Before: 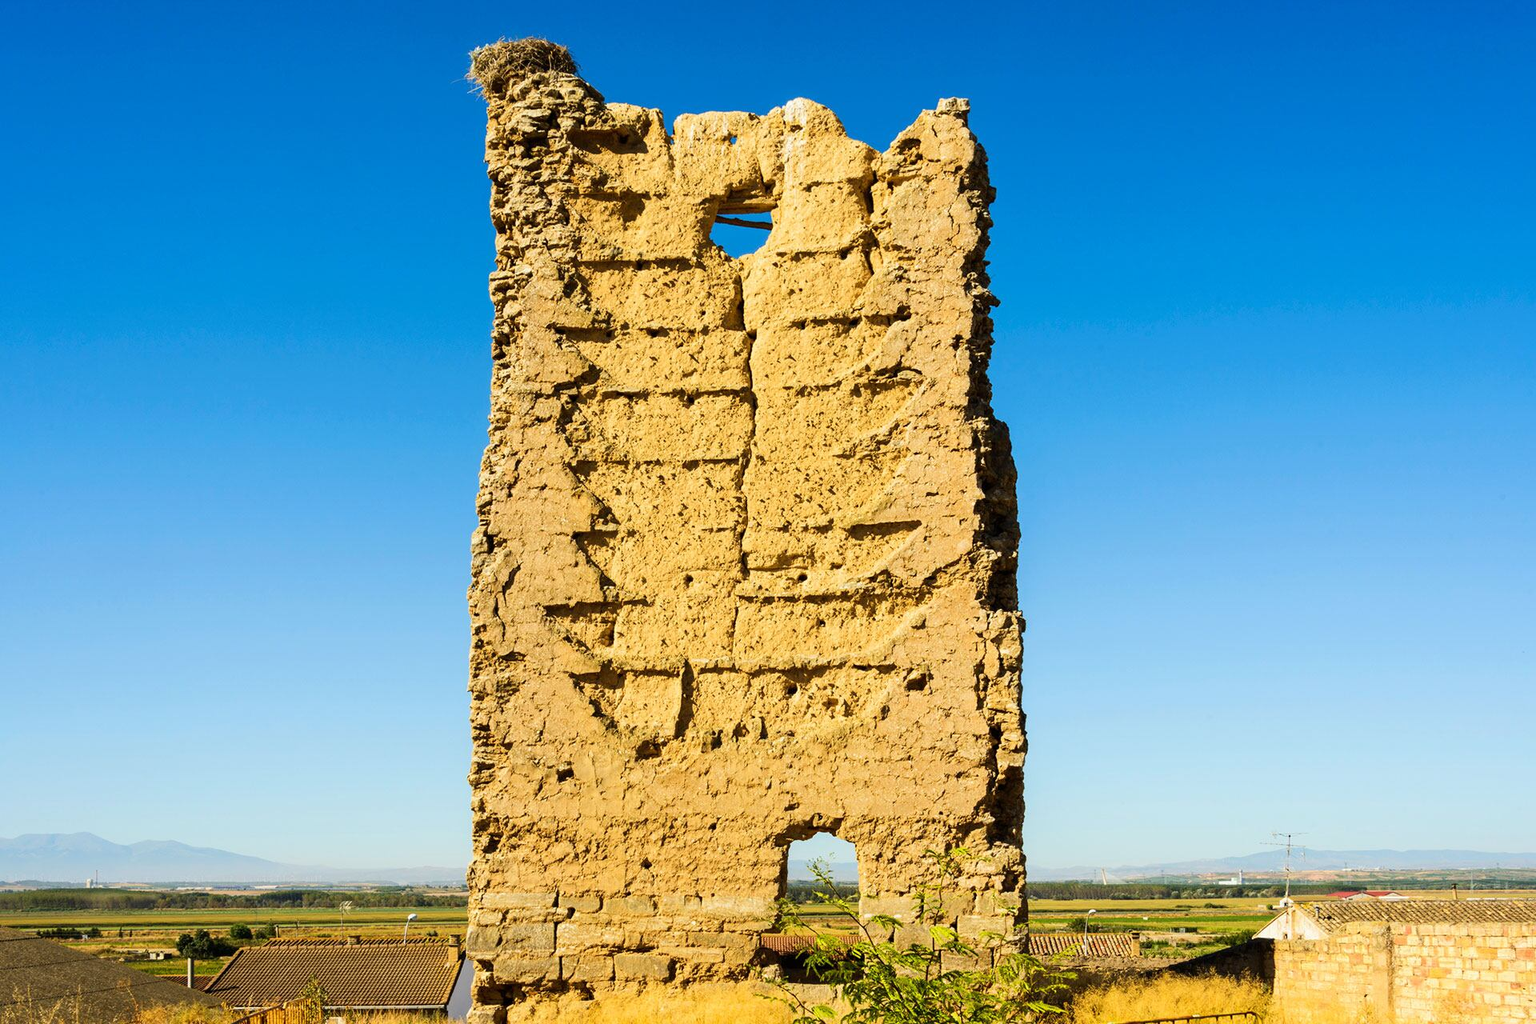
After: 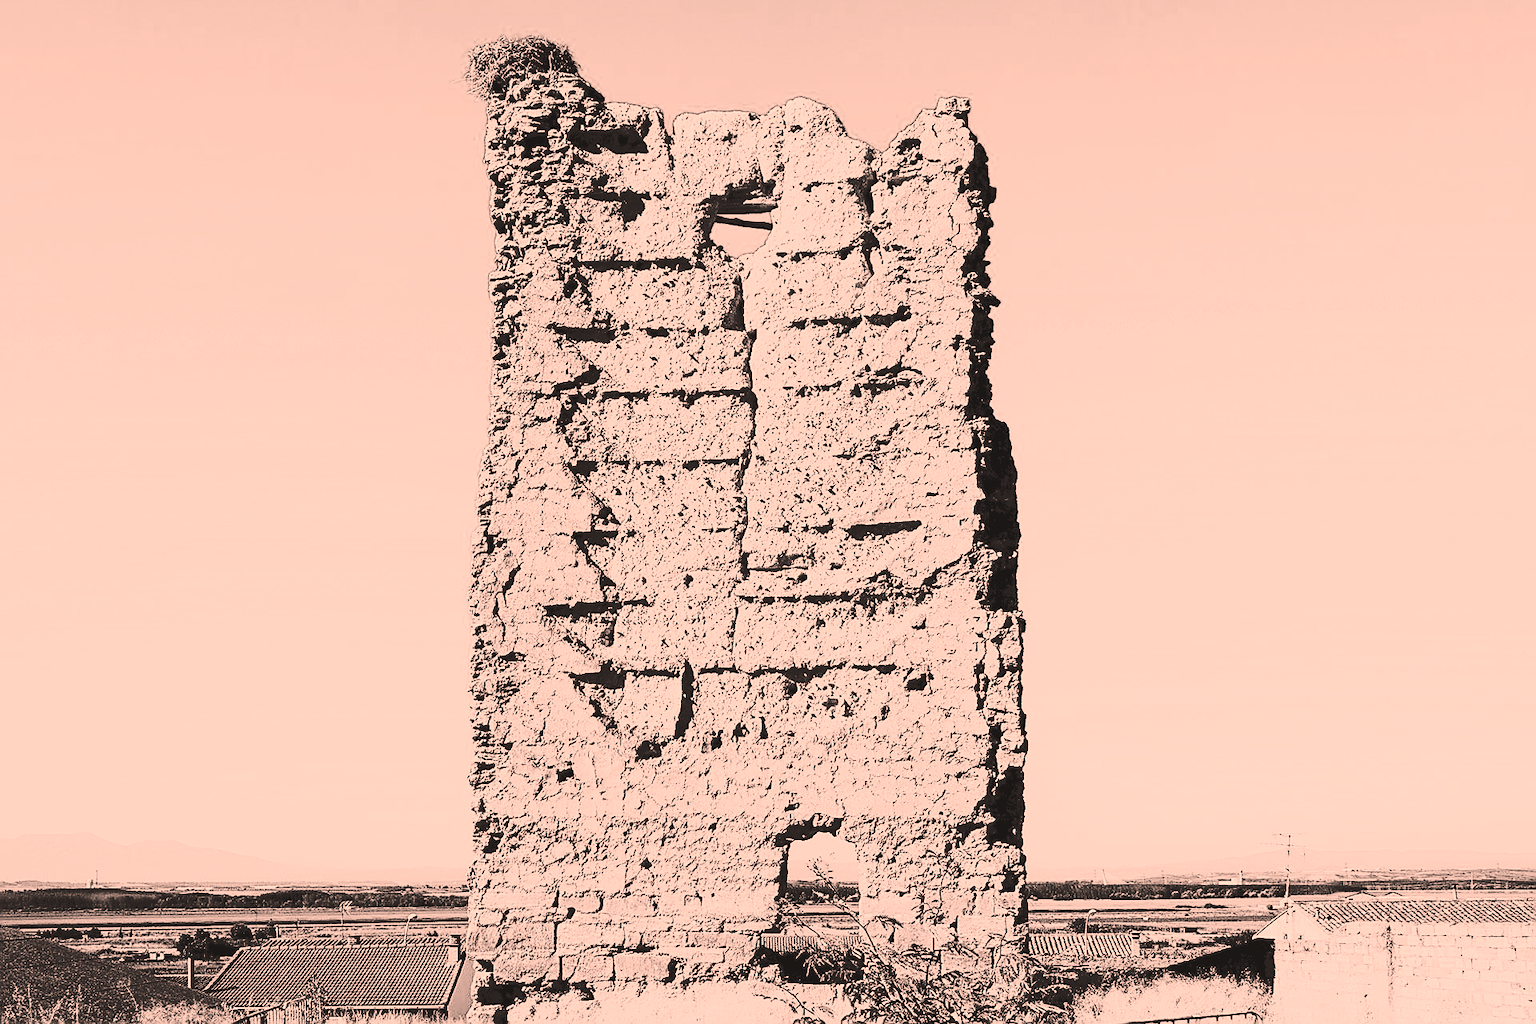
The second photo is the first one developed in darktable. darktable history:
sharpen: radius 1.393, amount 1.25, threshold 0.676
filmic rgb: black relative exposure -5.09 EV, white relative exposure 3.55 EV, threshold 3.01 EV, hardness 3.16, contrast 1.396, highlights saturation mix -49.93%, color science v4 (2020), enable highlight reconstruction true
exposure: black level correction 0.006, exposure -0.225 EV, compensate highlight preservation false
tone curve: curves: ch0 [(0, 0) (0.003, 0.145) (0.011, 0.15) (0.025, 0.15) (0.044, 0.156) (0.069, 0.161) (0.1, 0.169) (0.136, 0.175) (0.177, 0.184) (0.224, 0.196) (0.277, 0.234) (0.335, 0.291) (0.399, 0.391) (0.468, 0.505) (0.543, 0.633) (0.623, 0.742) (0.709, 0.826) (0.801, 0.882) (0.898, 0.93) (1, 1)], preserve colors none
color correction: highlights a* 21.16, highlights b* 19.86
